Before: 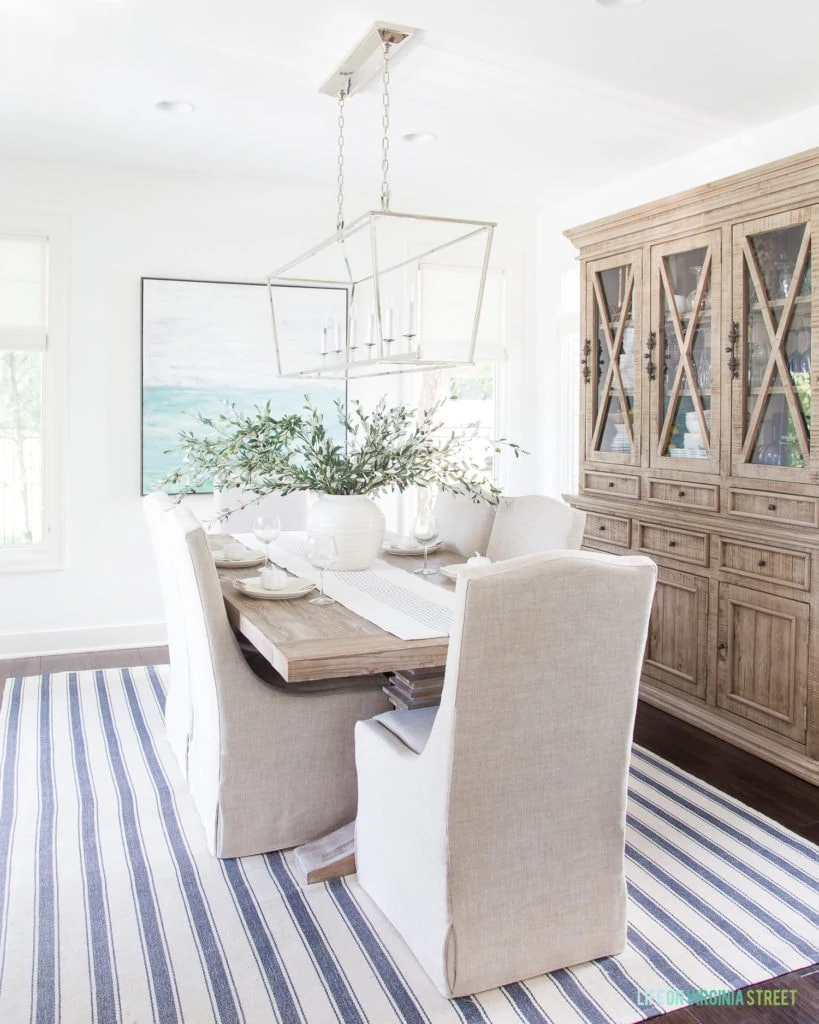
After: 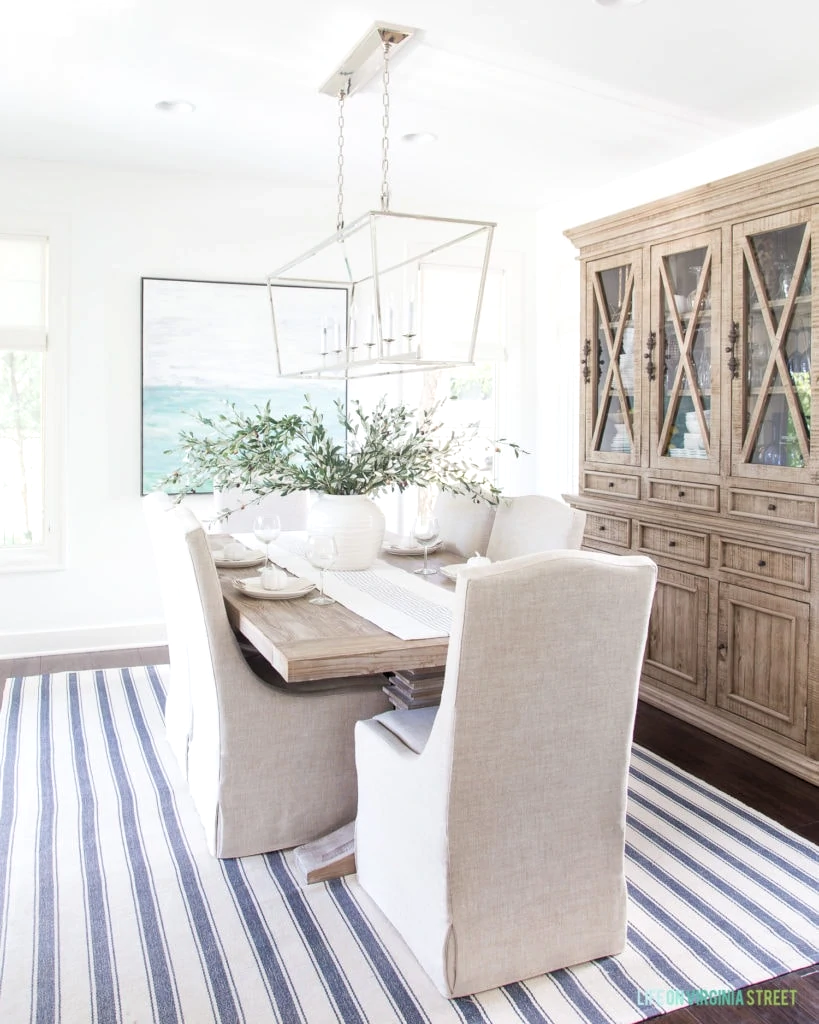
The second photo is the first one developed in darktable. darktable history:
local contrast: mode bilateral grid, contrast 19, coarseness 49, detail 103%, midtone range 0.2
levels: levels [0.016, 0.492, 0.969]
